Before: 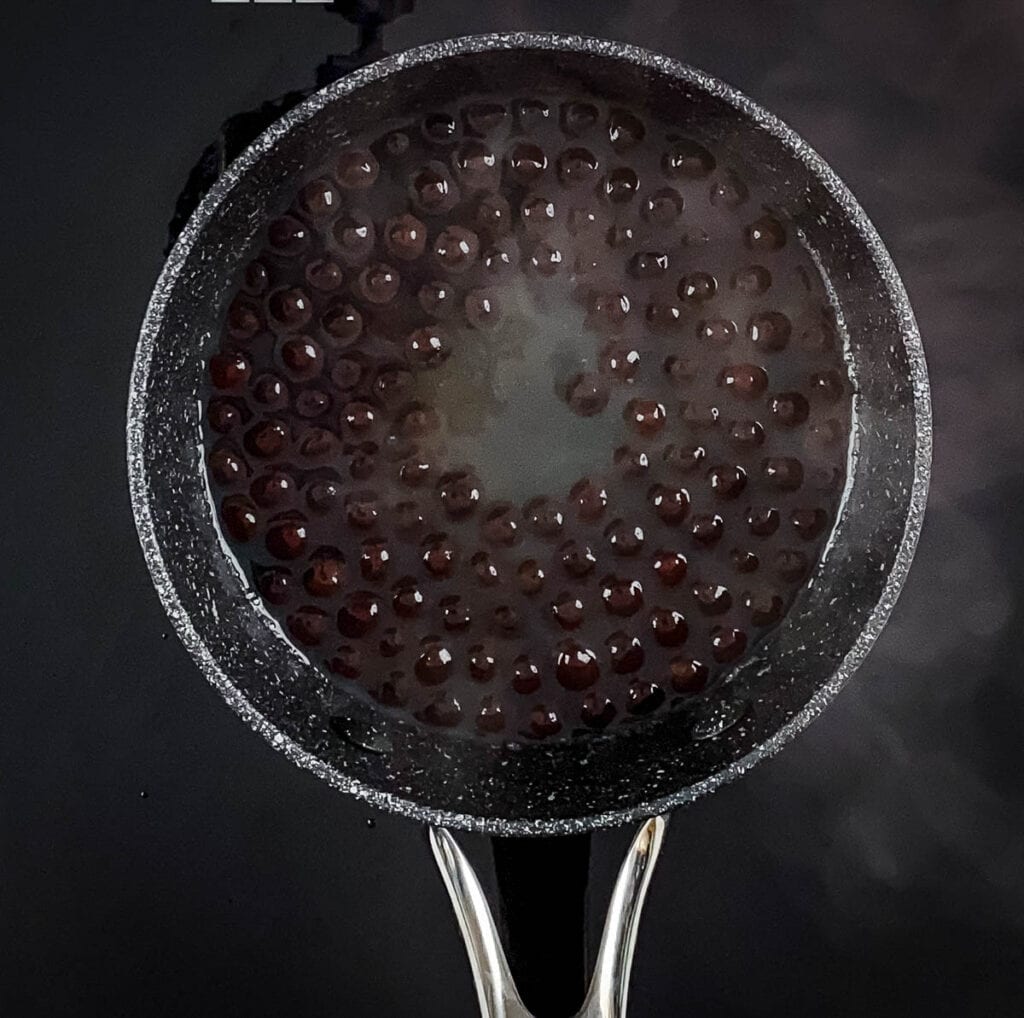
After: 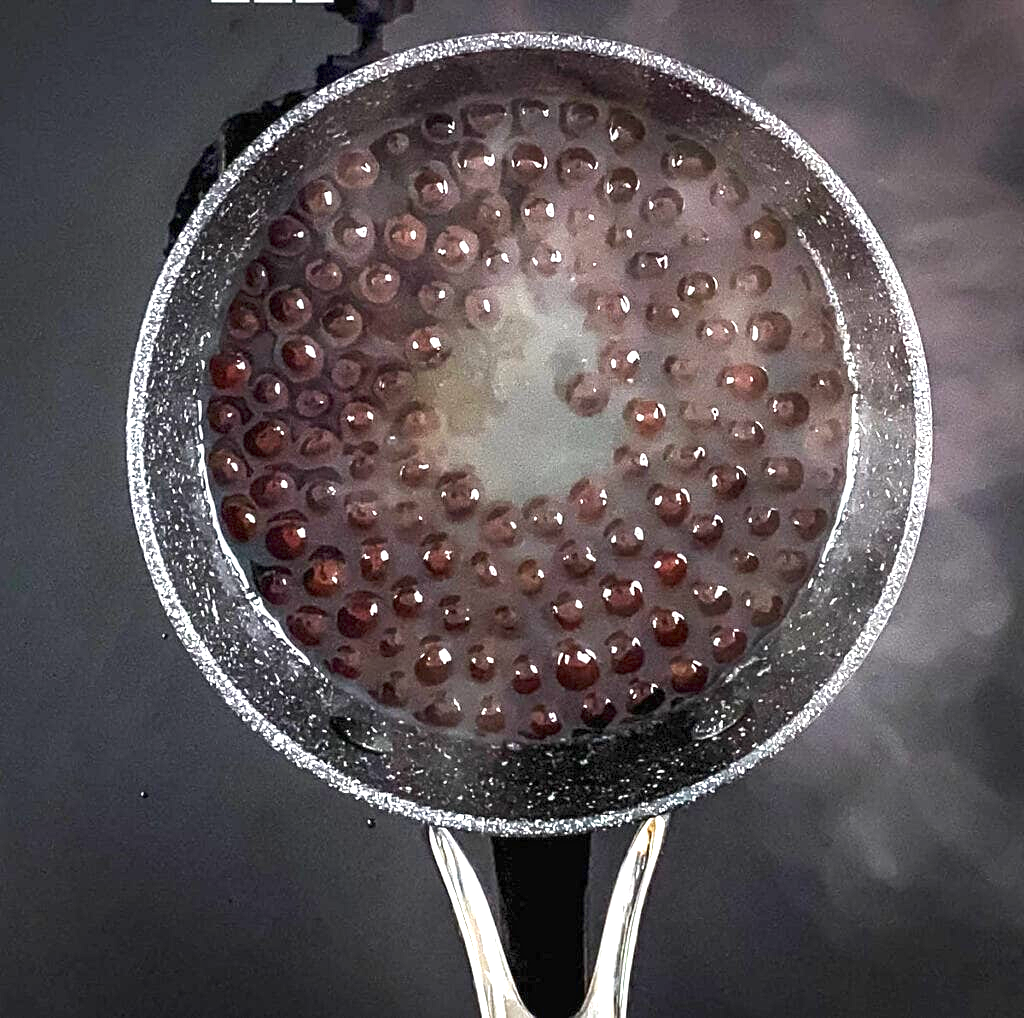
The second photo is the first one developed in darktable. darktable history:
contrast equalizer: octaves 7, y [[0.5, 0.5, 0.5, 0.539, 0.64, 0.611], [0.5 ×6], [0.5 ×6], [0 ×6], [0 ×6]], mix 0.279
exposure: black level correction 0, exposure 2.096 EV, compensate highlight preservation false
